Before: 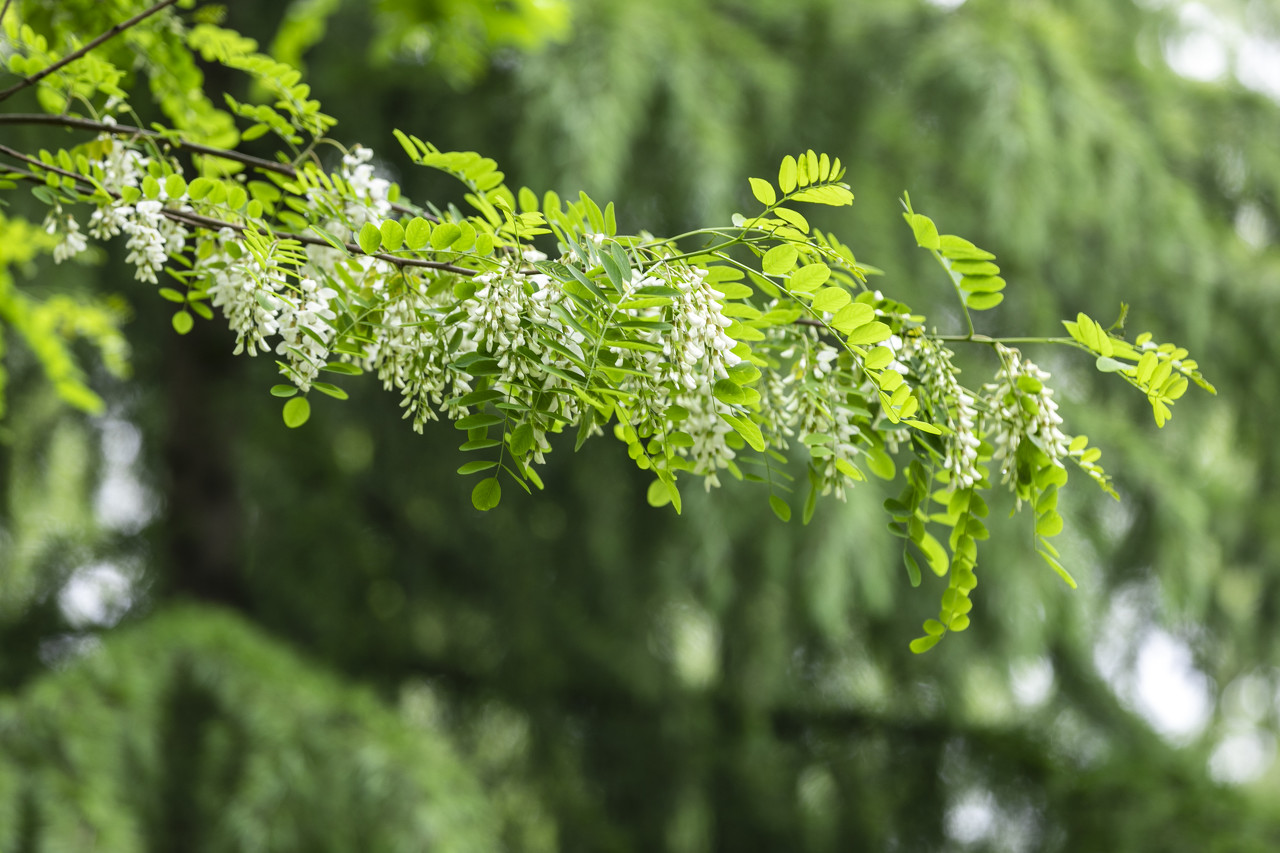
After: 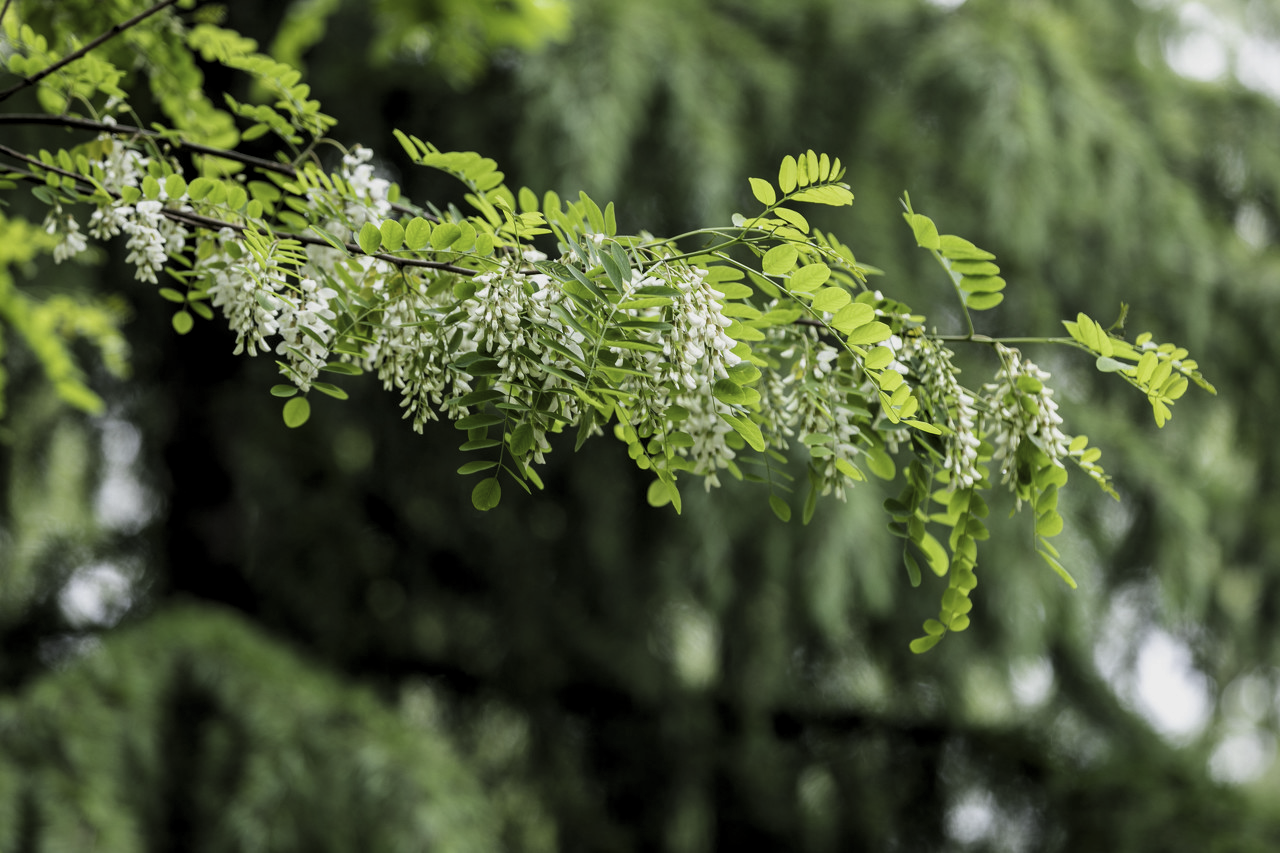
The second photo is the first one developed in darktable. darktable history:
exposure: exposure -0.21 EV, compensate highlight preservation false
contrast brightness saturation: saturation -0.161
levels: white 90.67%, levels [0.116, 0.574, 1]
